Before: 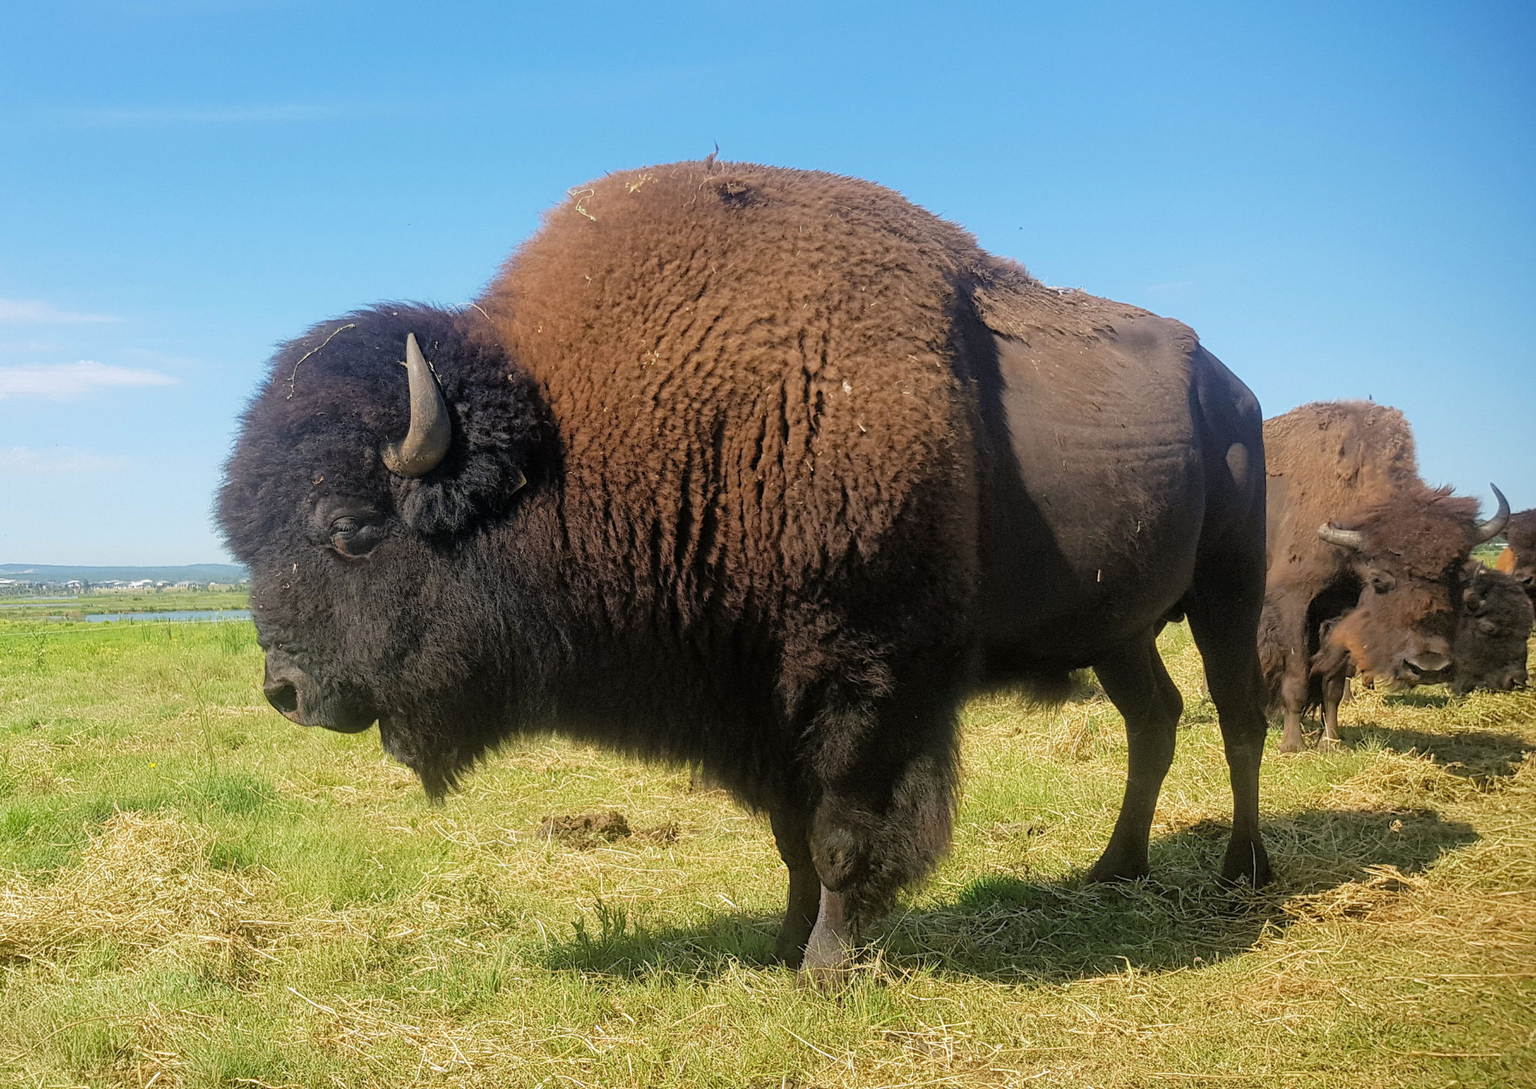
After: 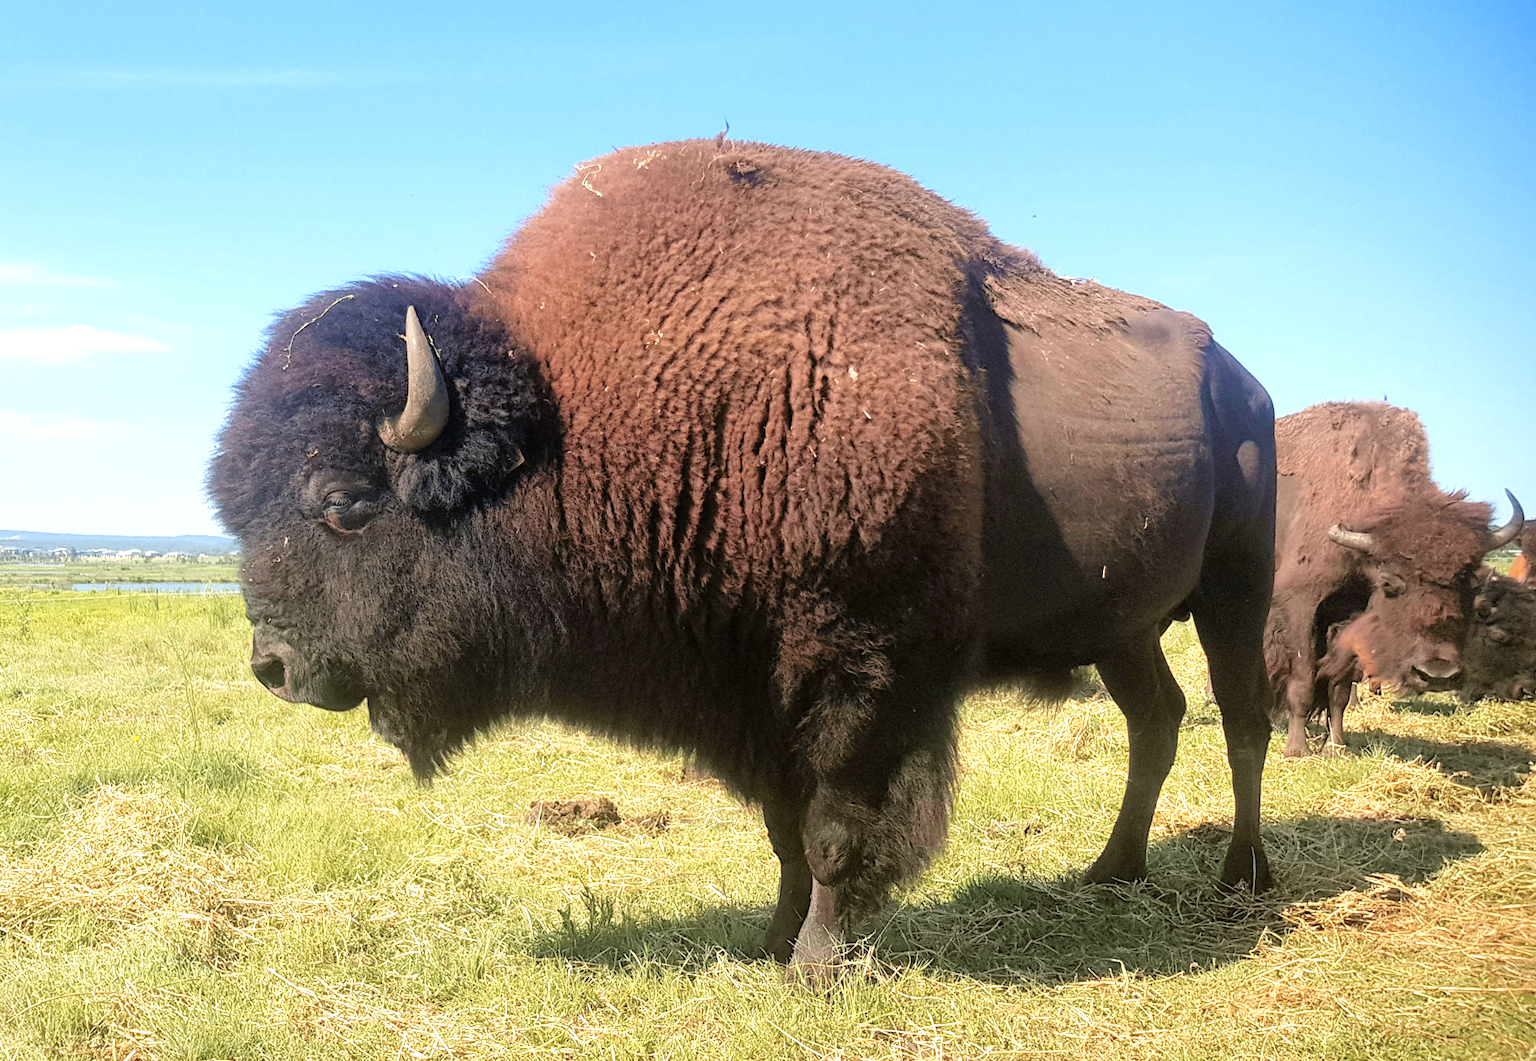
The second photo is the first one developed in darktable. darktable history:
exposure: black level correction 0, exposure 0.68 EV, compensate exposure bias true, compensate highlight preservation false
rotate and perspective: rotation 1.57°, crop left 0.018, crop right 0.982, crop top 0.039, crop bottom 0.961
tone curve: curves: ch1 [(0, 0) (0.214, 0.291) (0.372, 0.44) (0.463, 0.476) (0.498, 0.502) (0.521, 0.531) (1, 1)]; ch2 [(0, 0) (0.456, 0.447) (0.5, 0.5) (0.547, 0.557) (0.592, 0.57) (0.631, 0.602) (1, 1)], color space Lab, independent channels, preserve colors none
